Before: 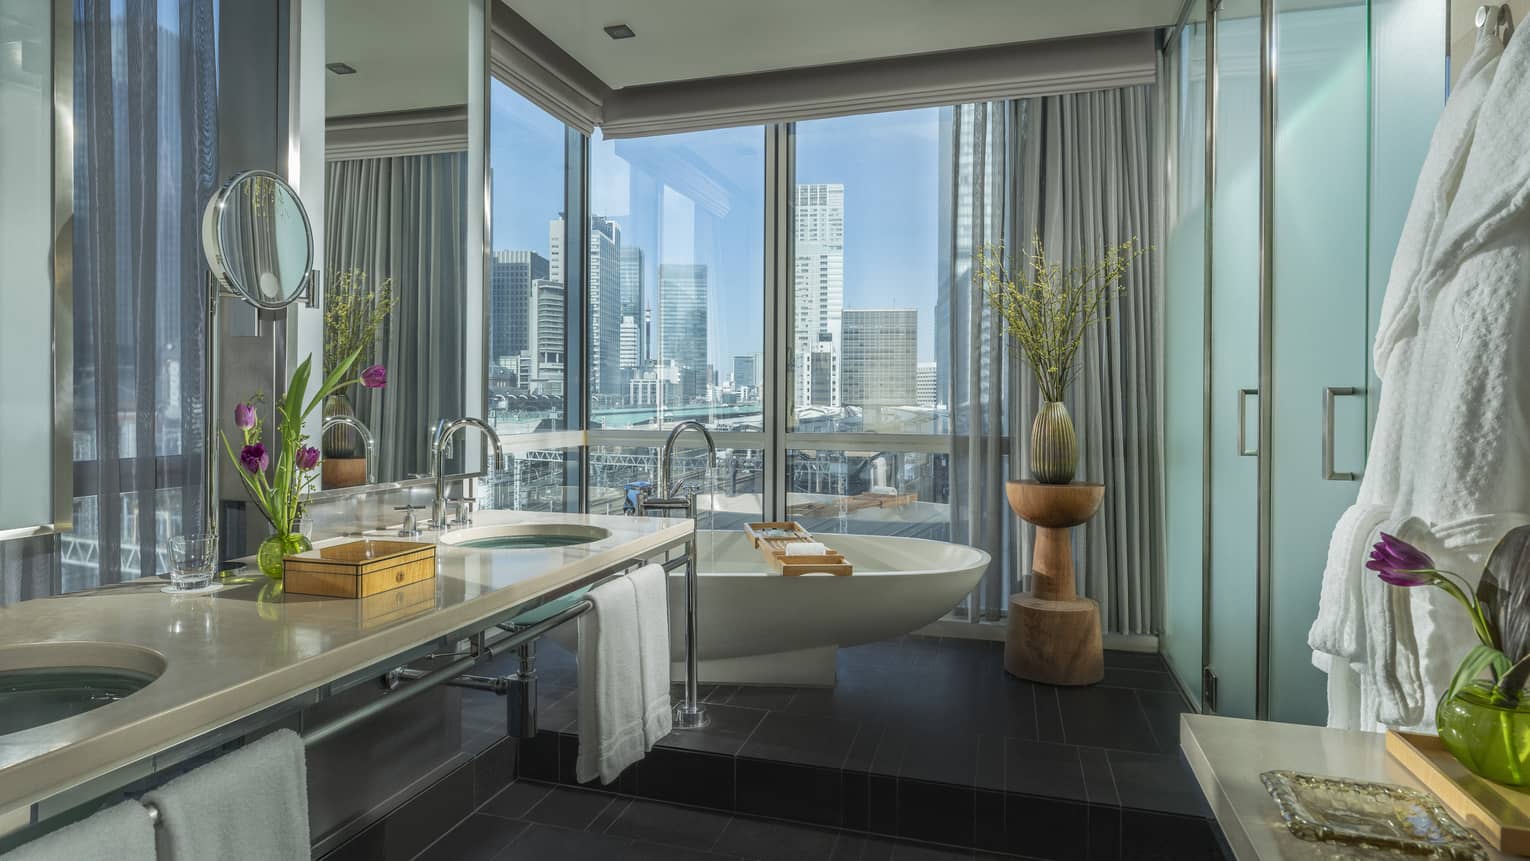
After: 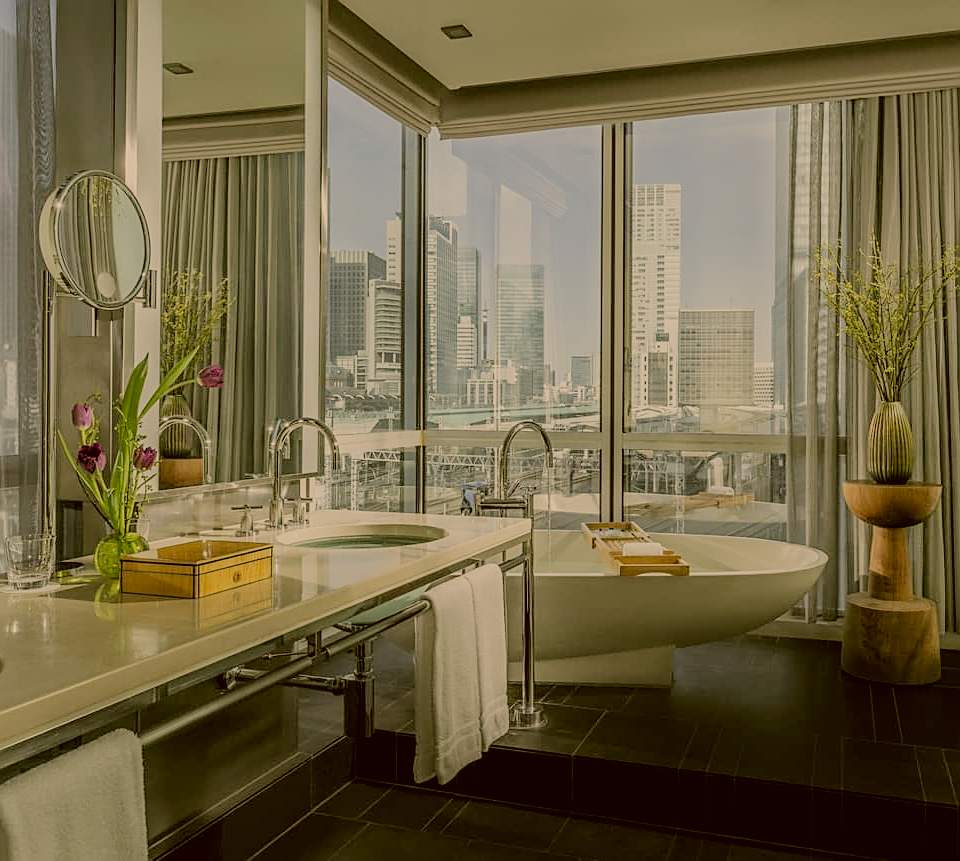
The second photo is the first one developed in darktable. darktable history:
filmic rgb: middle gray luminance 18.03%, black relative exposure -7.51 EV, white relative exposure 8.46 EV, target black luminance 0%, hardness 2.23, latitude 17.95%, contrast 0.889, highlights saturation mix 4.86%, shadows ↔ highlights balance 10.74%
crop: left 10.664%, right 26.548%
color correction: highlights a* 8.75, highlights b* 15.38, shadows a* -0.604, shadows b* 25.97
sharpen: on, module defaults
